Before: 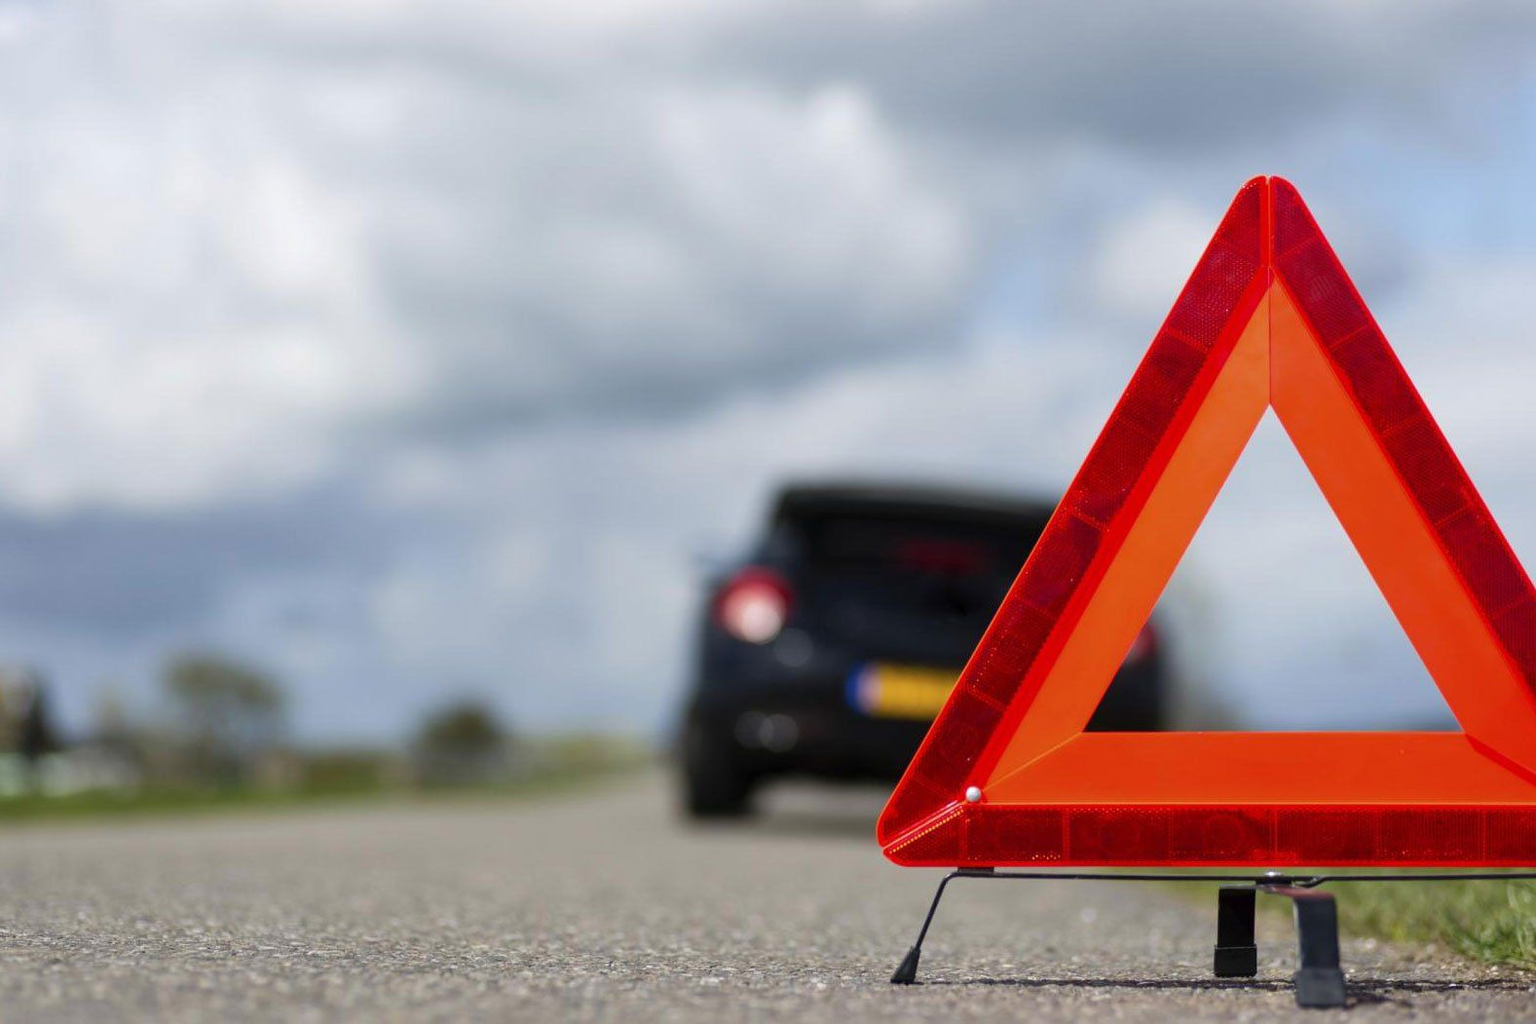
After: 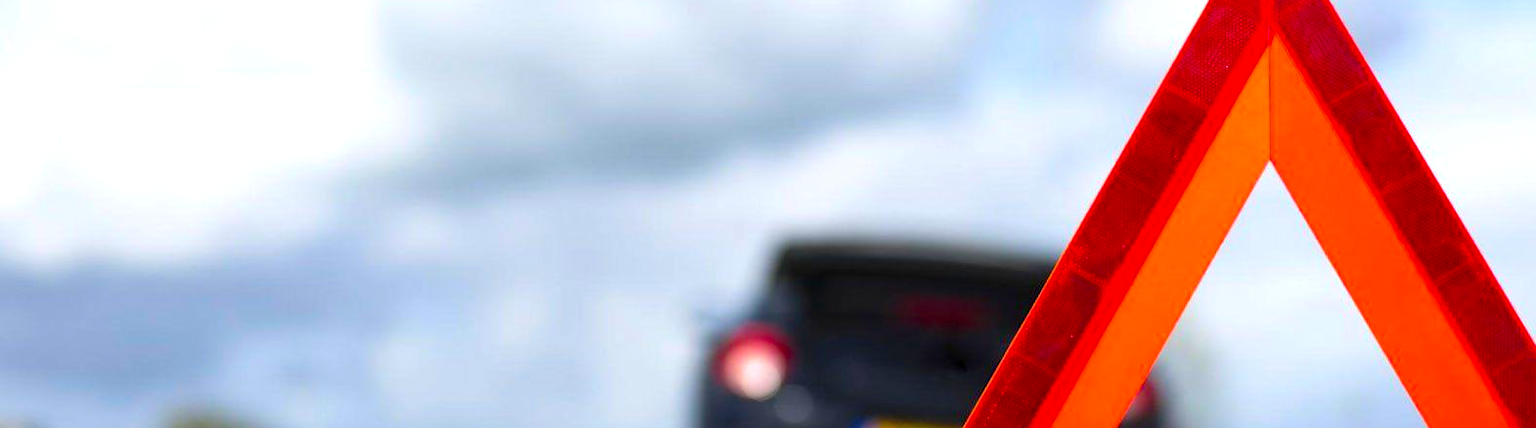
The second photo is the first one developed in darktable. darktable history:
crop and rotate: top 23.84%, bottom 34.294%
exposure: exposure 0.574 EV, compensate highlight preservation false
color balance rgb: perceptual saturation grading › global saturation 25%, global vibrance 20%
